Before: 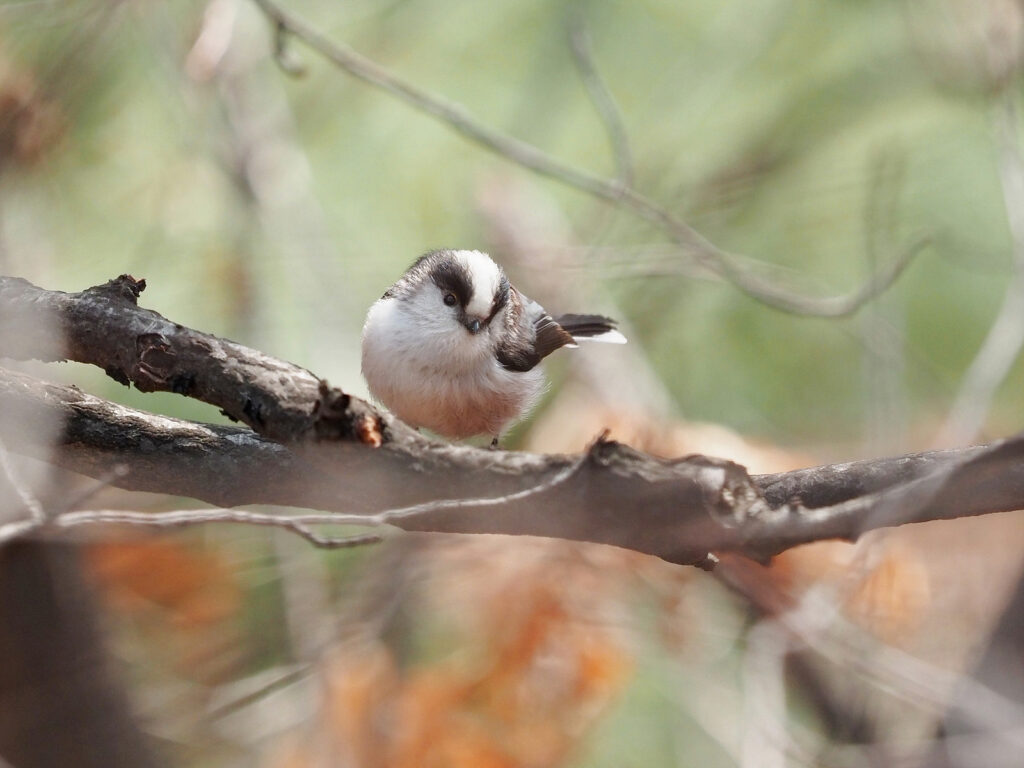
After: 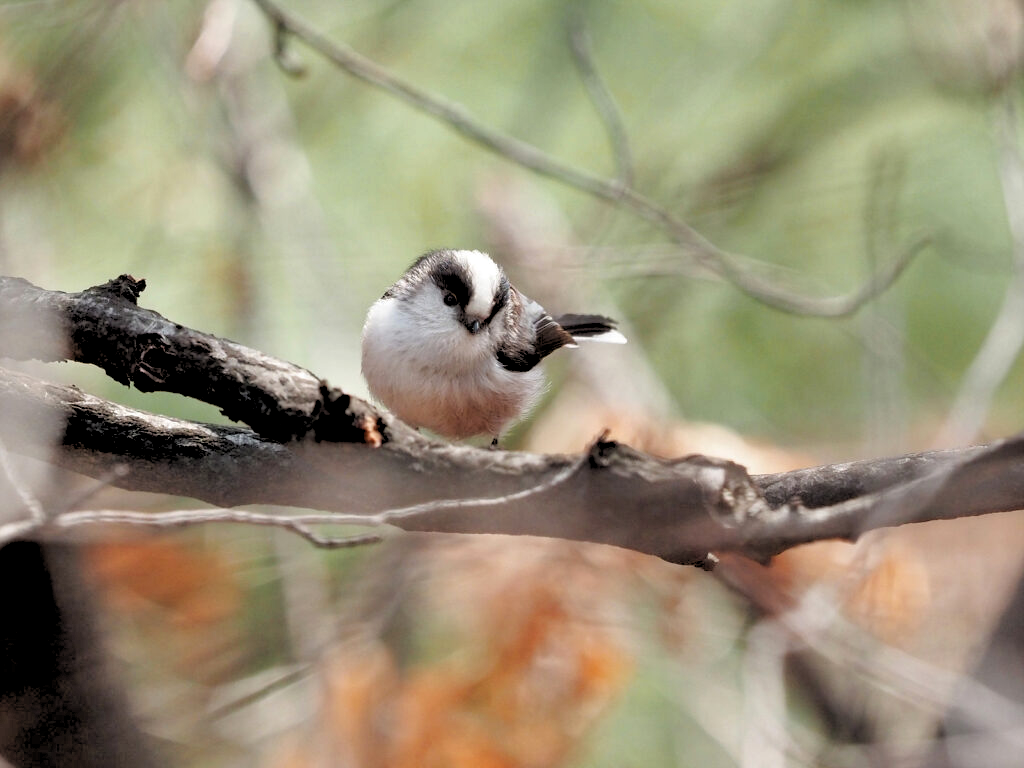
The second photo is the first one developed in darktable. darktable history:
shadows and highlights: soften with gaussian
rgb levels: levels [[0.029, 0.461, 0.922], [0, 0.5, 1], [0, 0.5, 1]]
